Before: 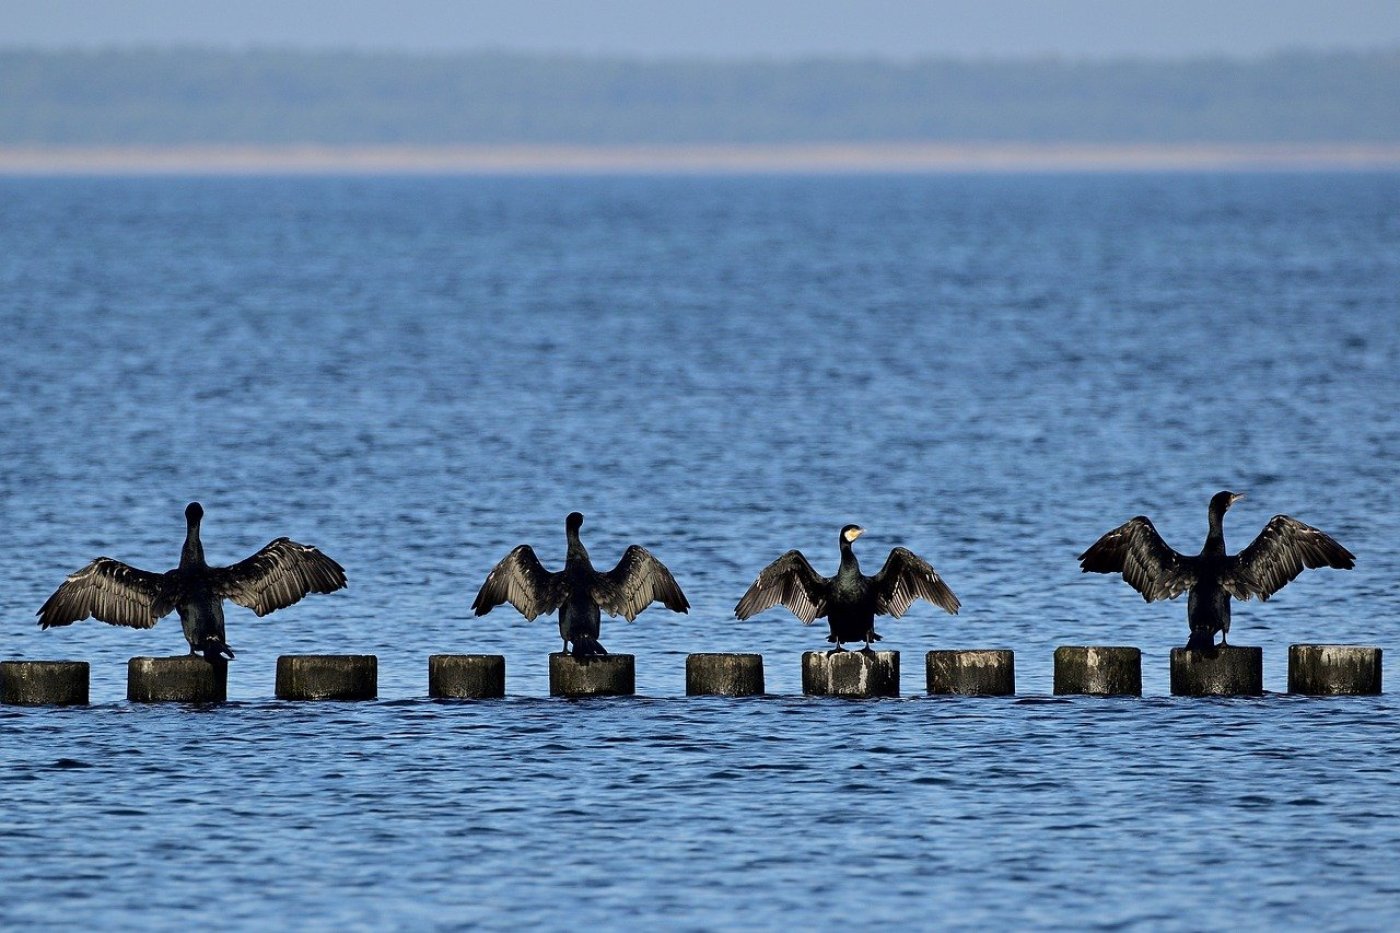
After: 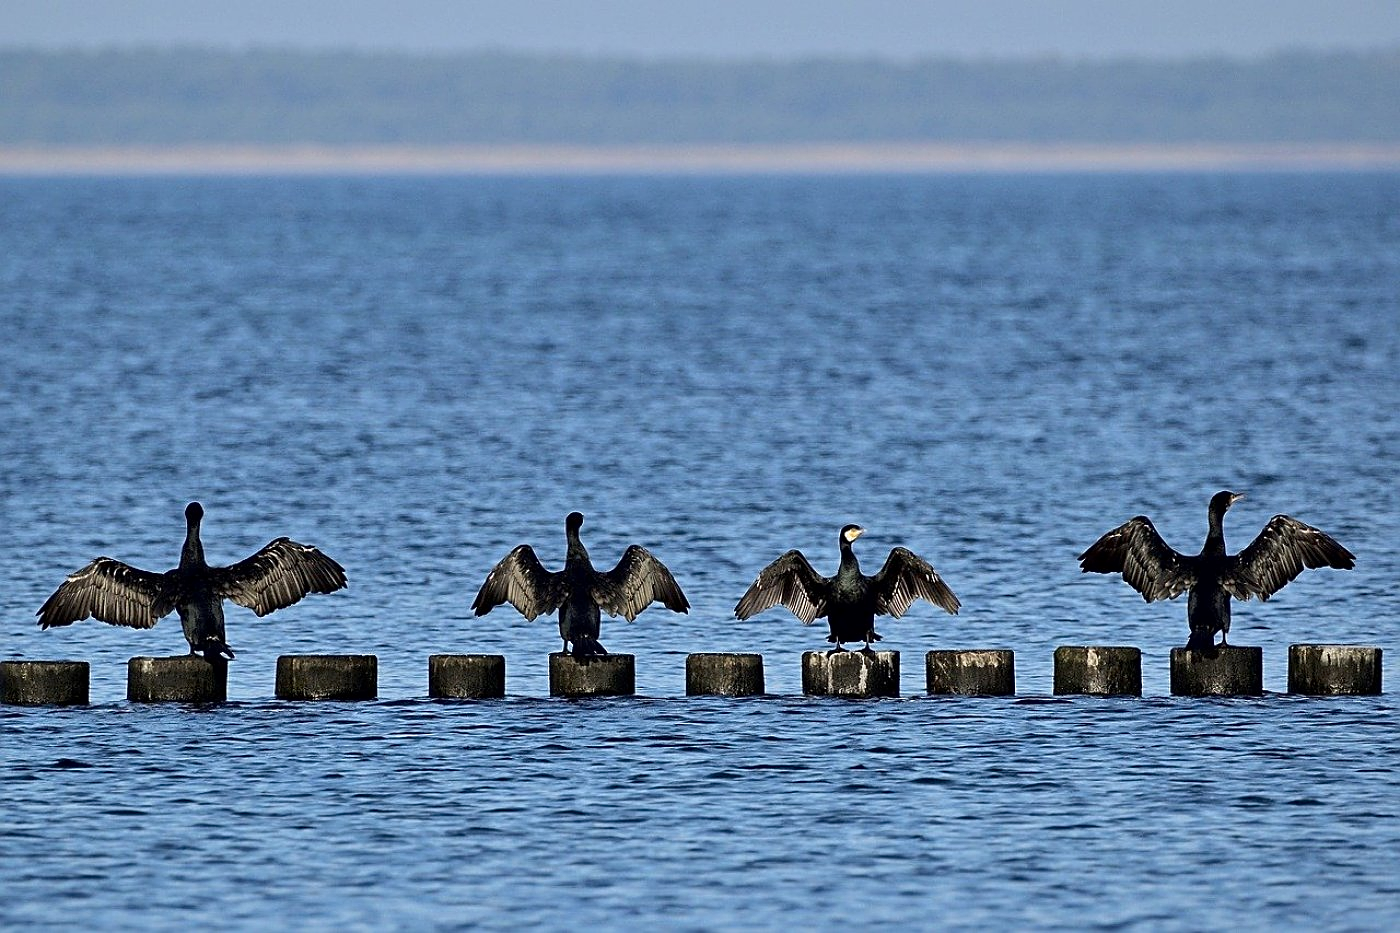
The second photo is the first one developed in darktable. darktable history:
sharpen: on, module defaults
local contrast: mode bilateral grid, contrast 19, coarseness 49, detail 119%, midtone range 0.2
